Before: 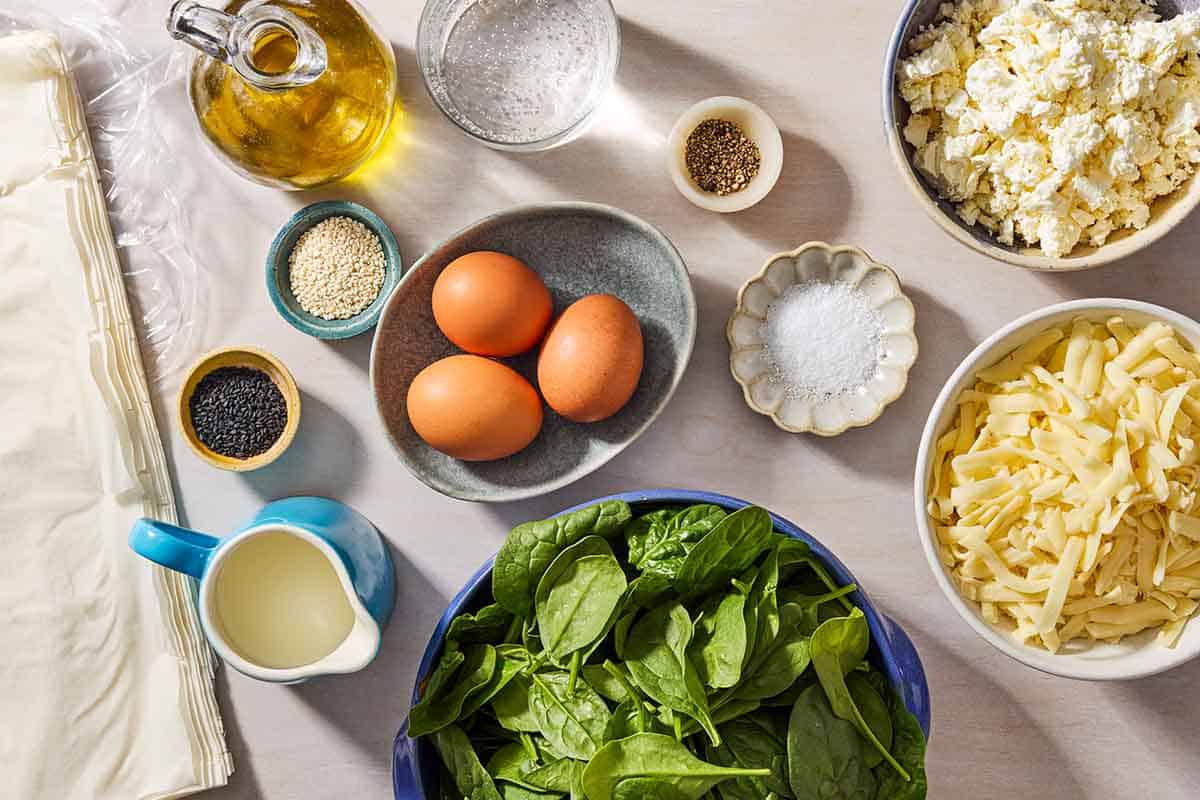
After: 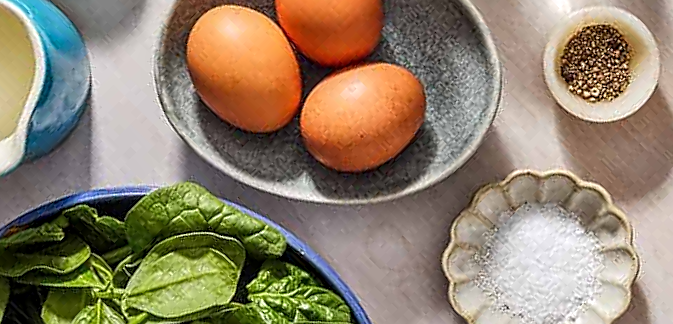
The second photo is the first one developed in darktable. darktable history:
local contrast: on, module defaults
sharpen: on, module defaults
crop and rotate: angle -44.64°, top 16.804%, right 0.951%, bottom 11.685%
